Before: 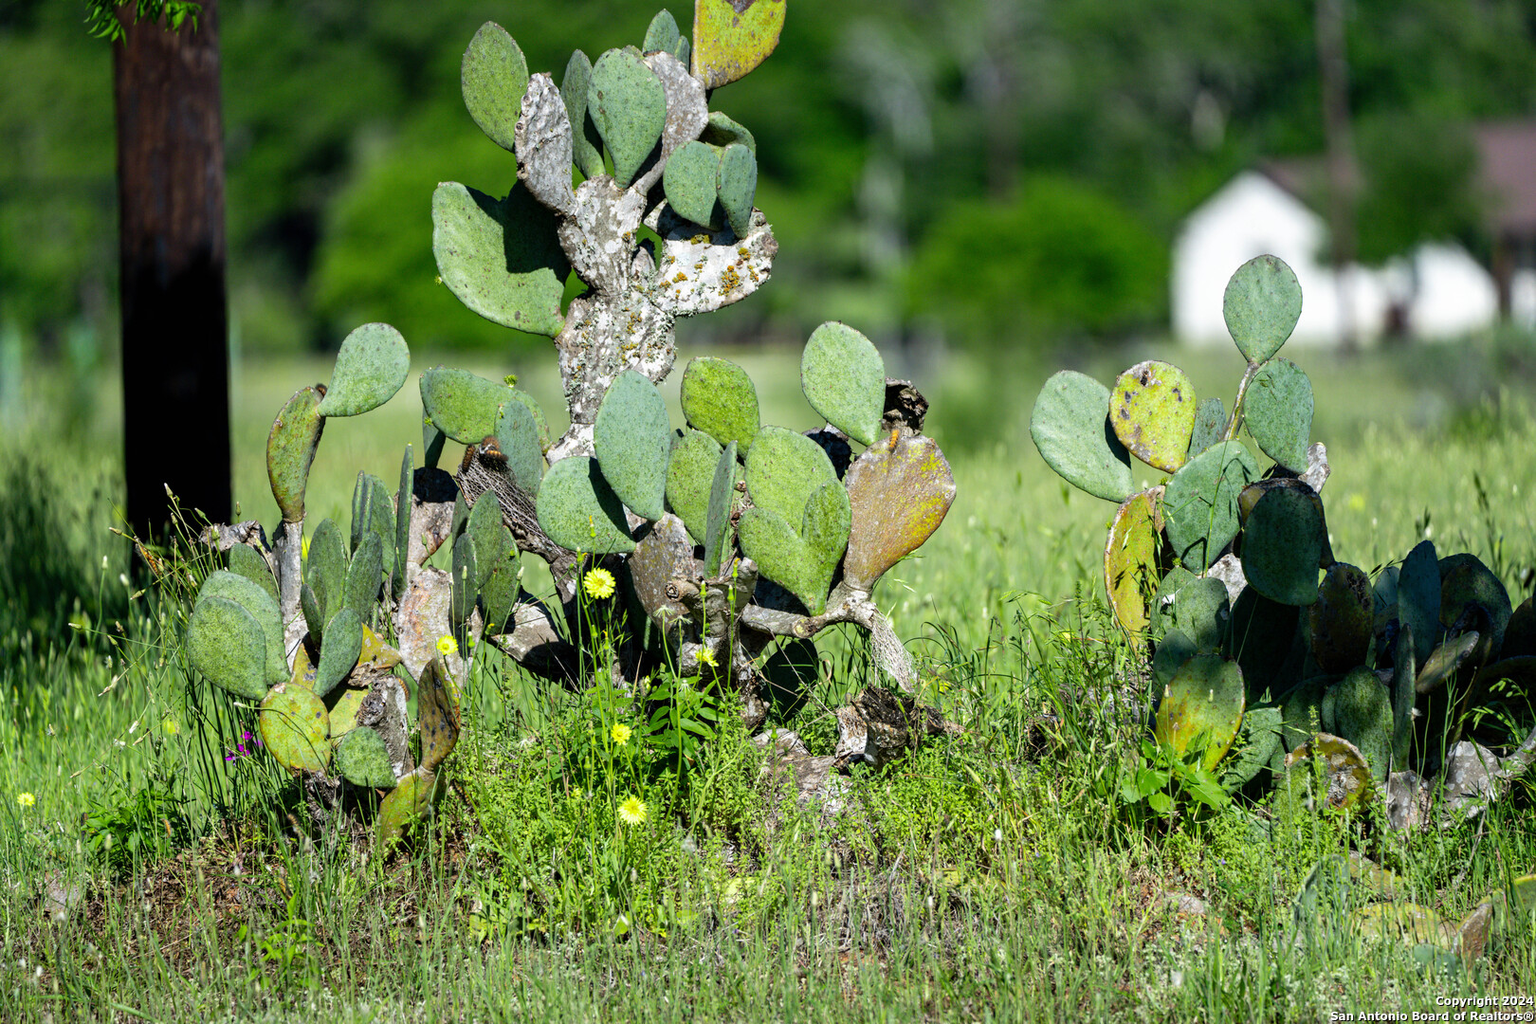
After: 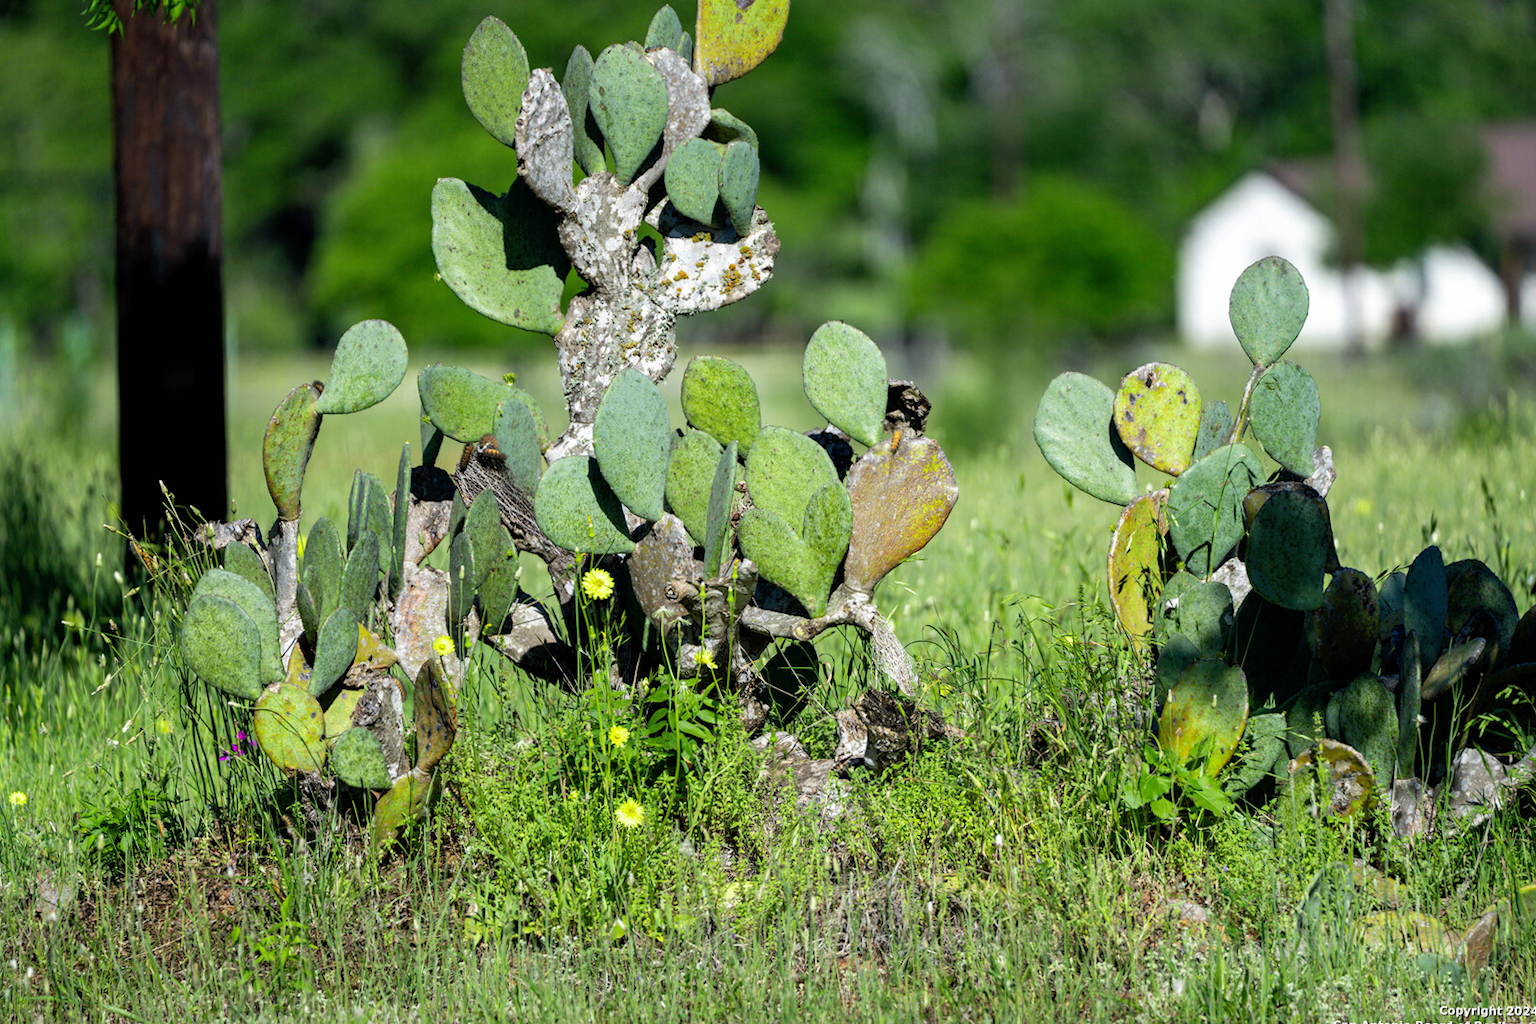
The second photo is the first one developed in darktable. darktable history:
crop and rotate: angle -0.344°
tone equalizer: -8 EV -0.589 EV, edges refinement/feathering 500, mask exposure compensation -1.24 EV, preserve details no
